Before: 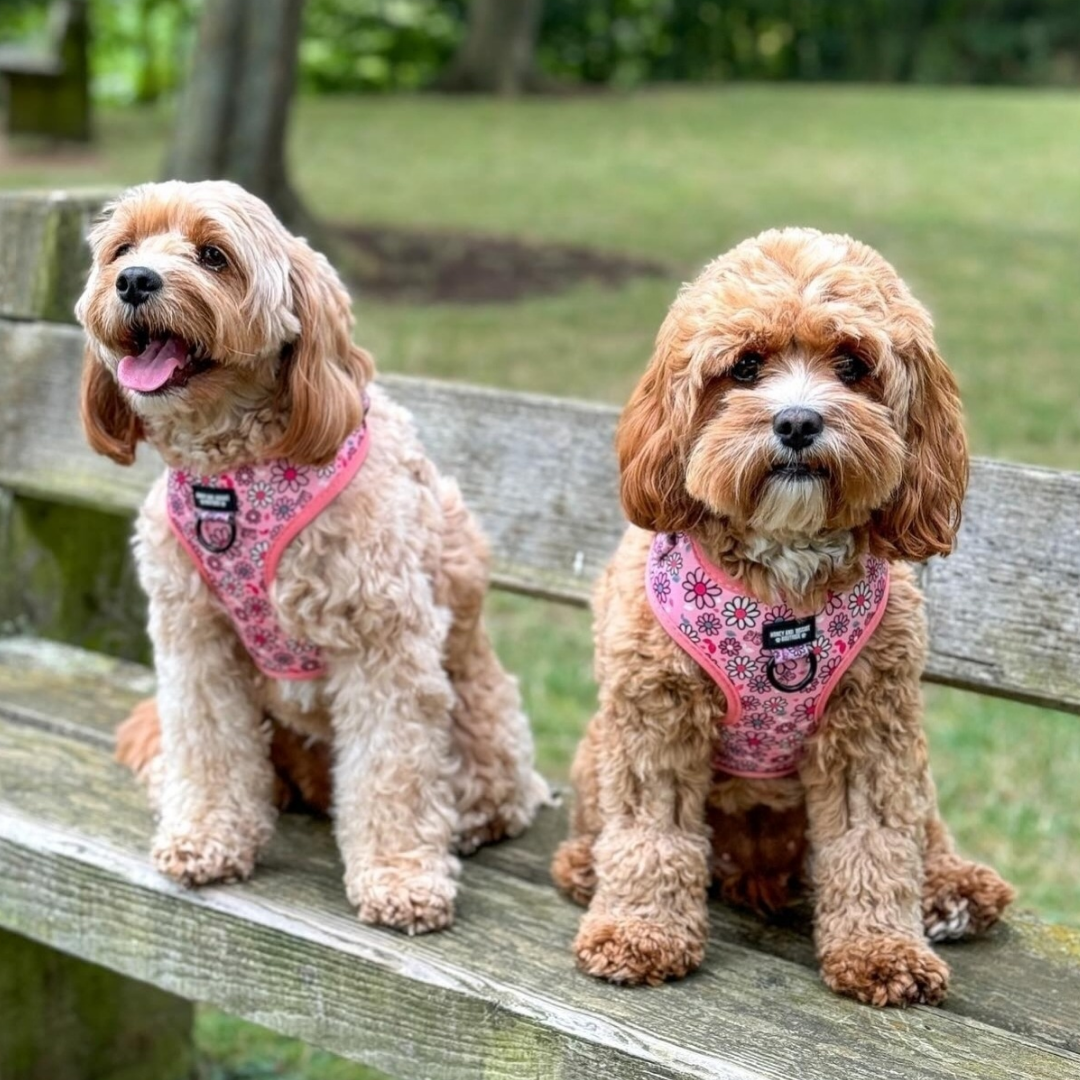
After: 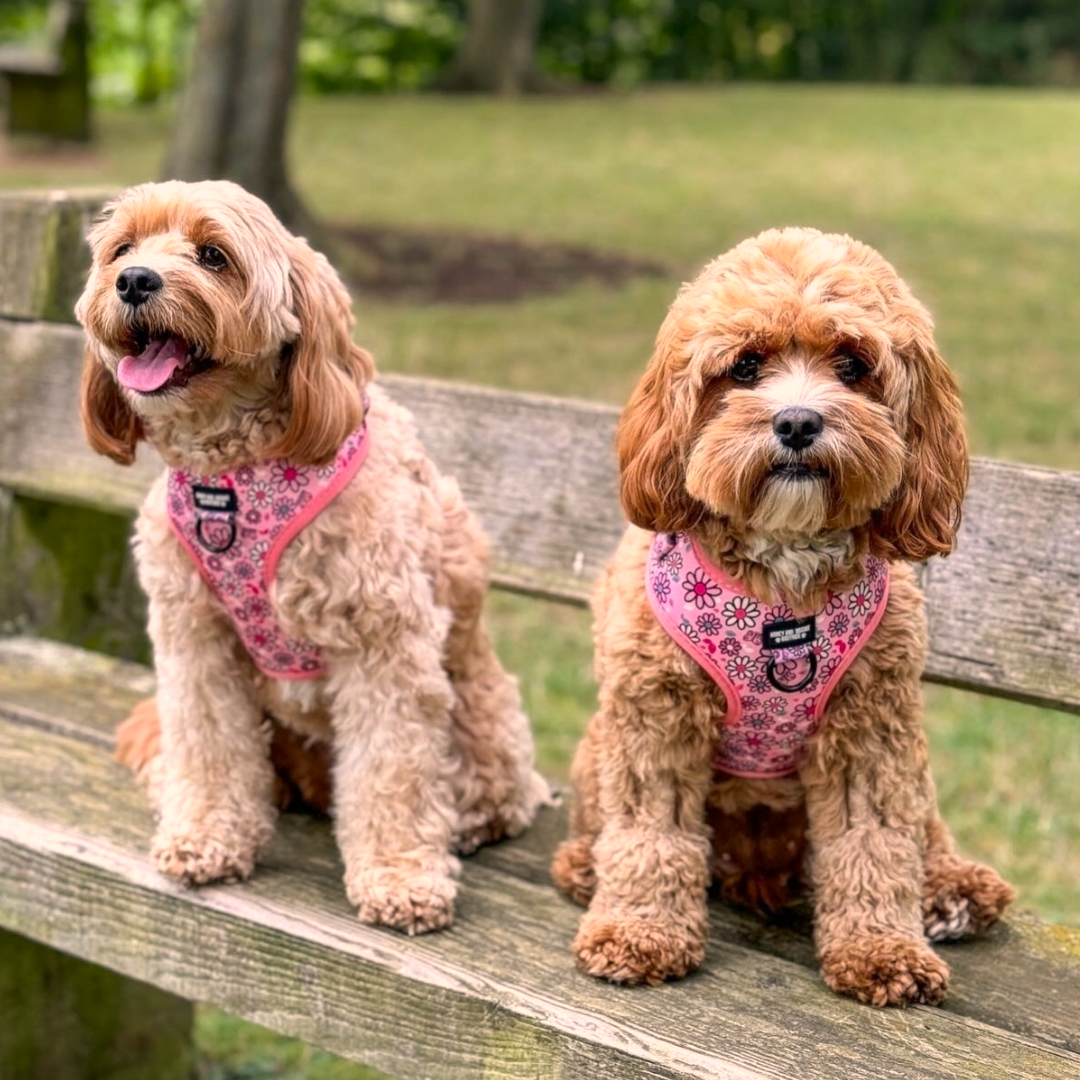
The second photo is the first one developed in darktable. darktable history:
color correction: highlights a* 11.83, highlights b* 12.28
